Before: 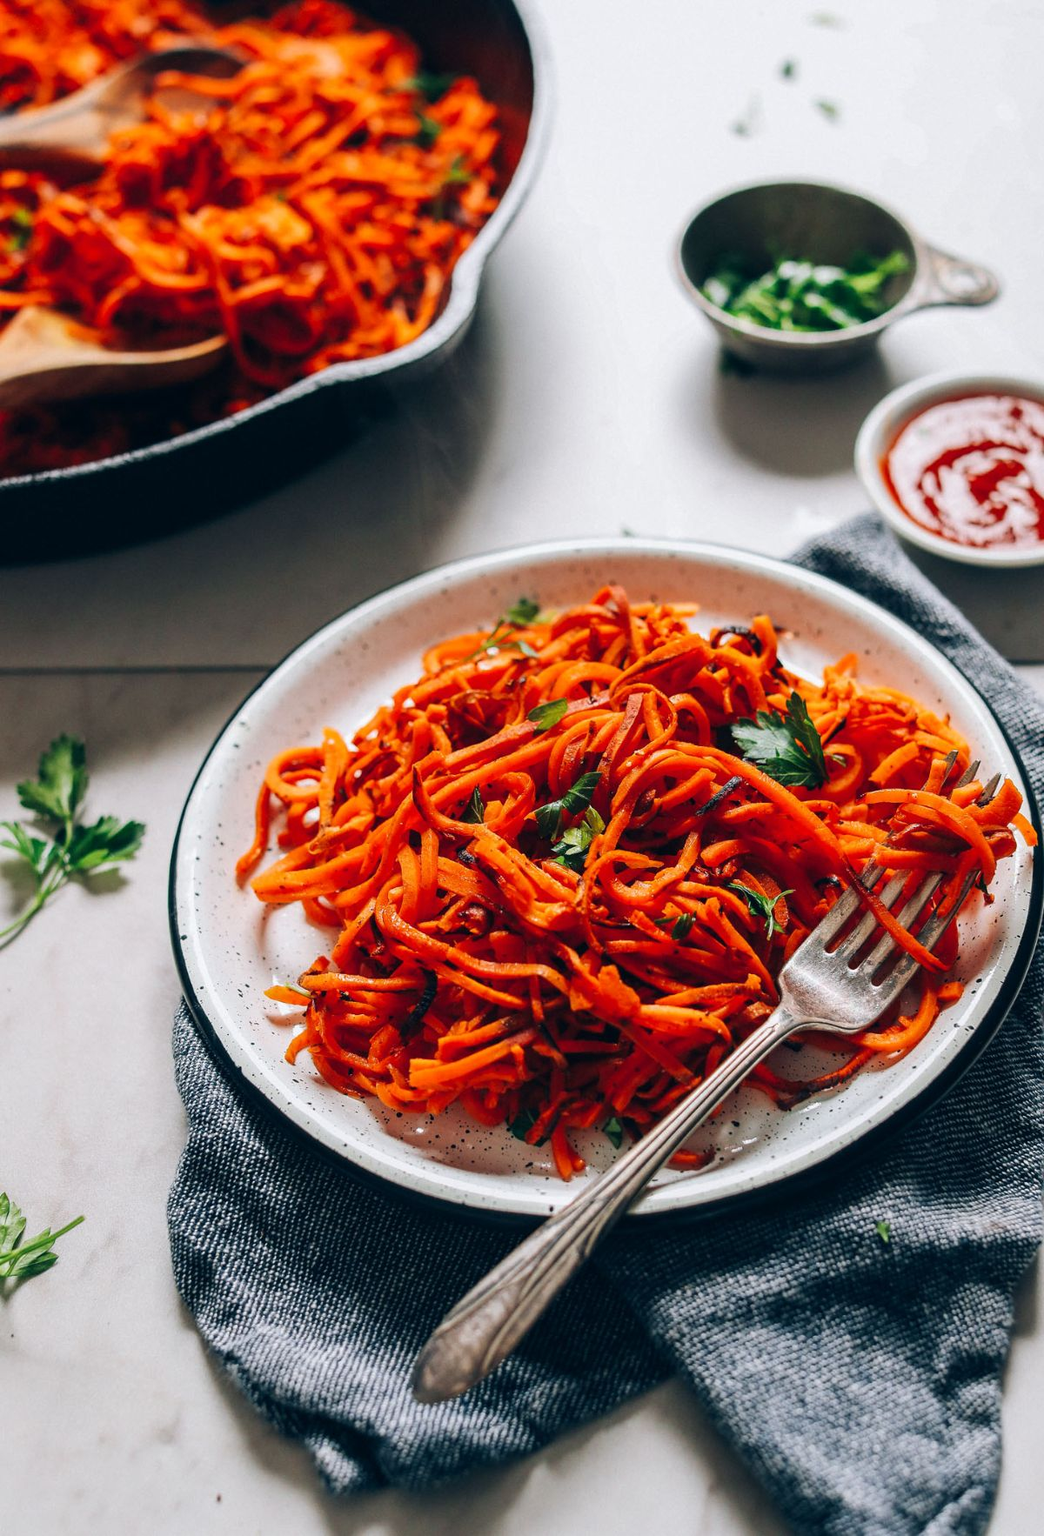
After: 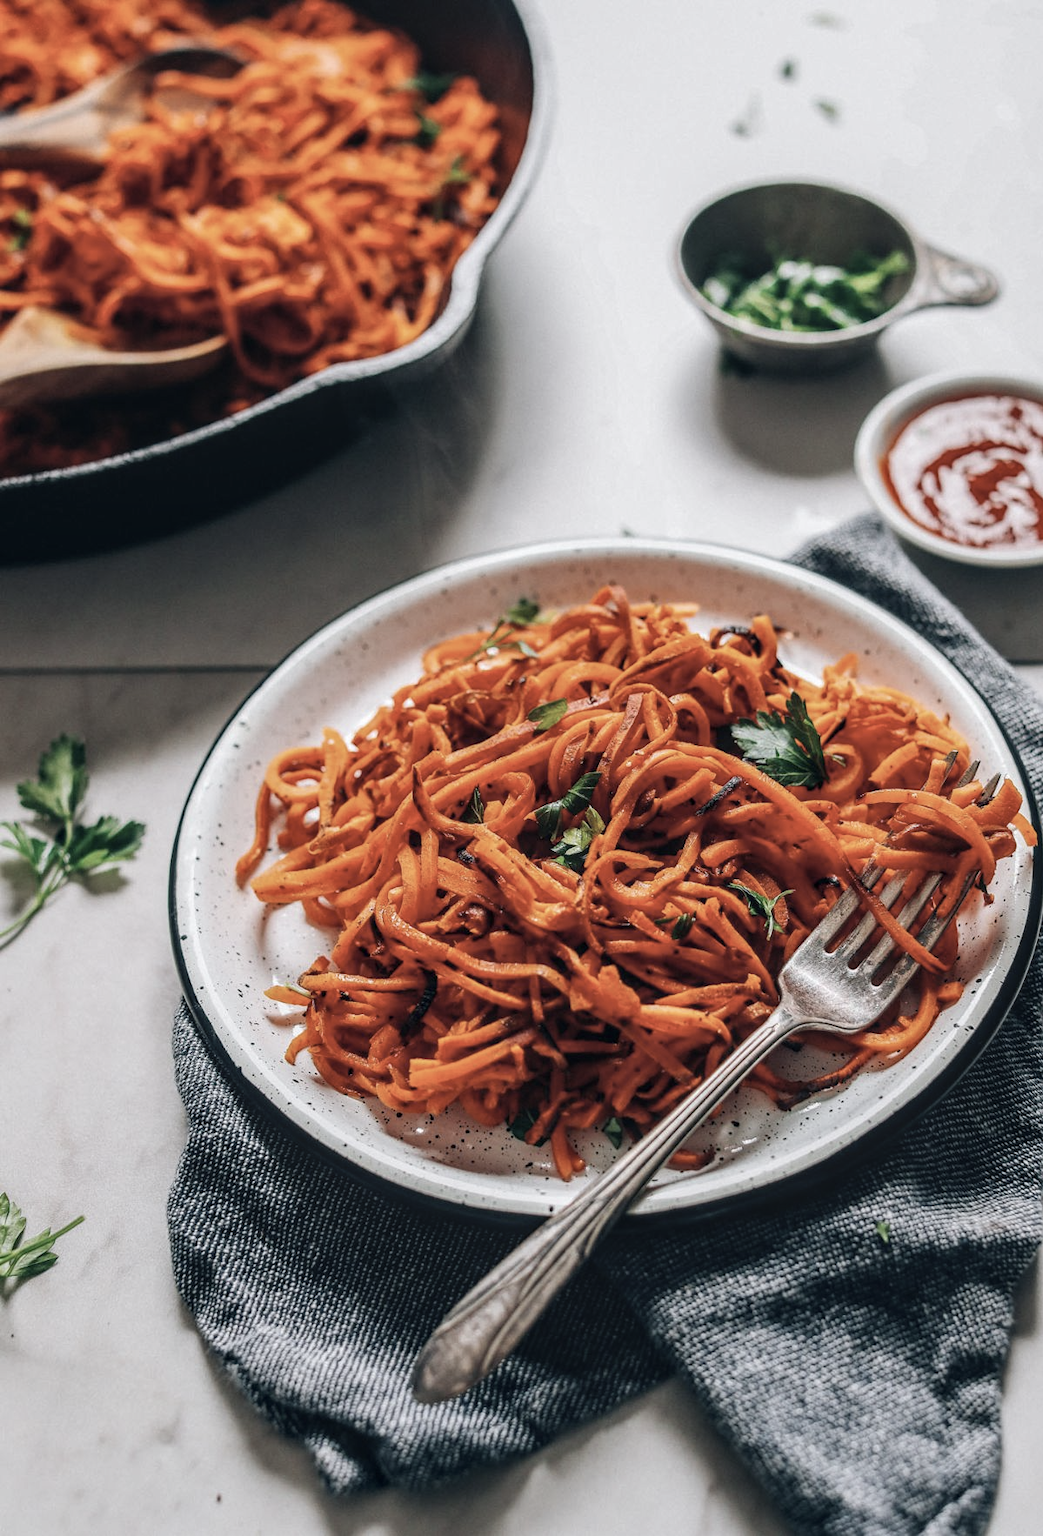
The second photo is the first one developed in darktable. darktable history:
local contrast: on, module defaults
contrast brightness saturation: contrast -0.05, saturation -0.41
